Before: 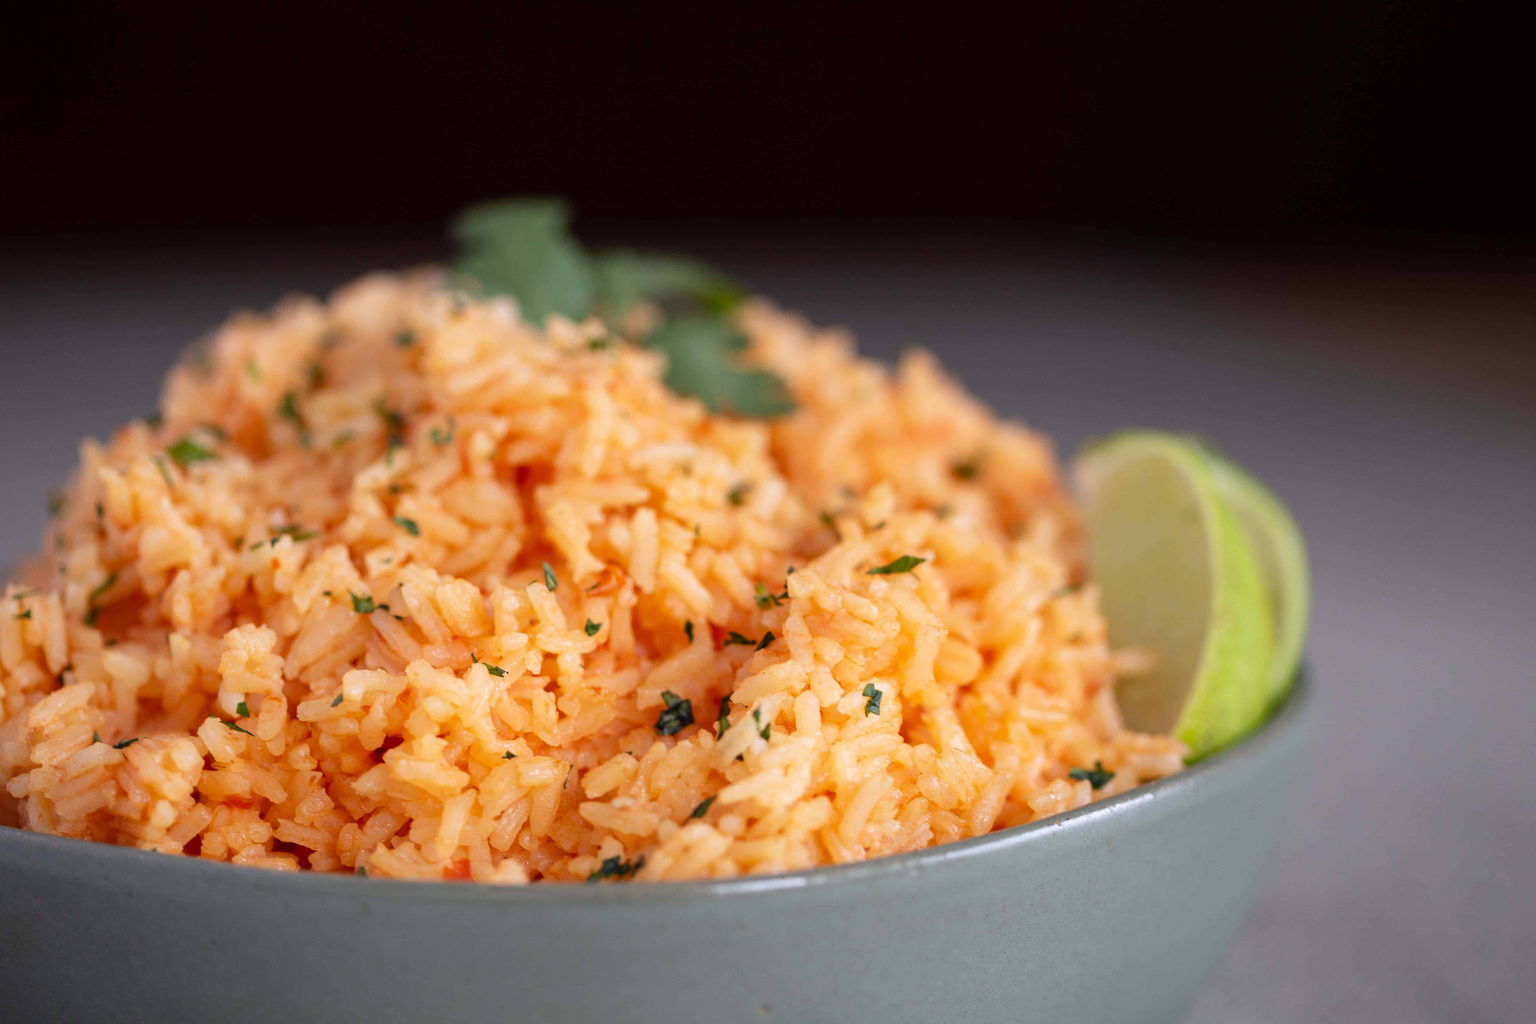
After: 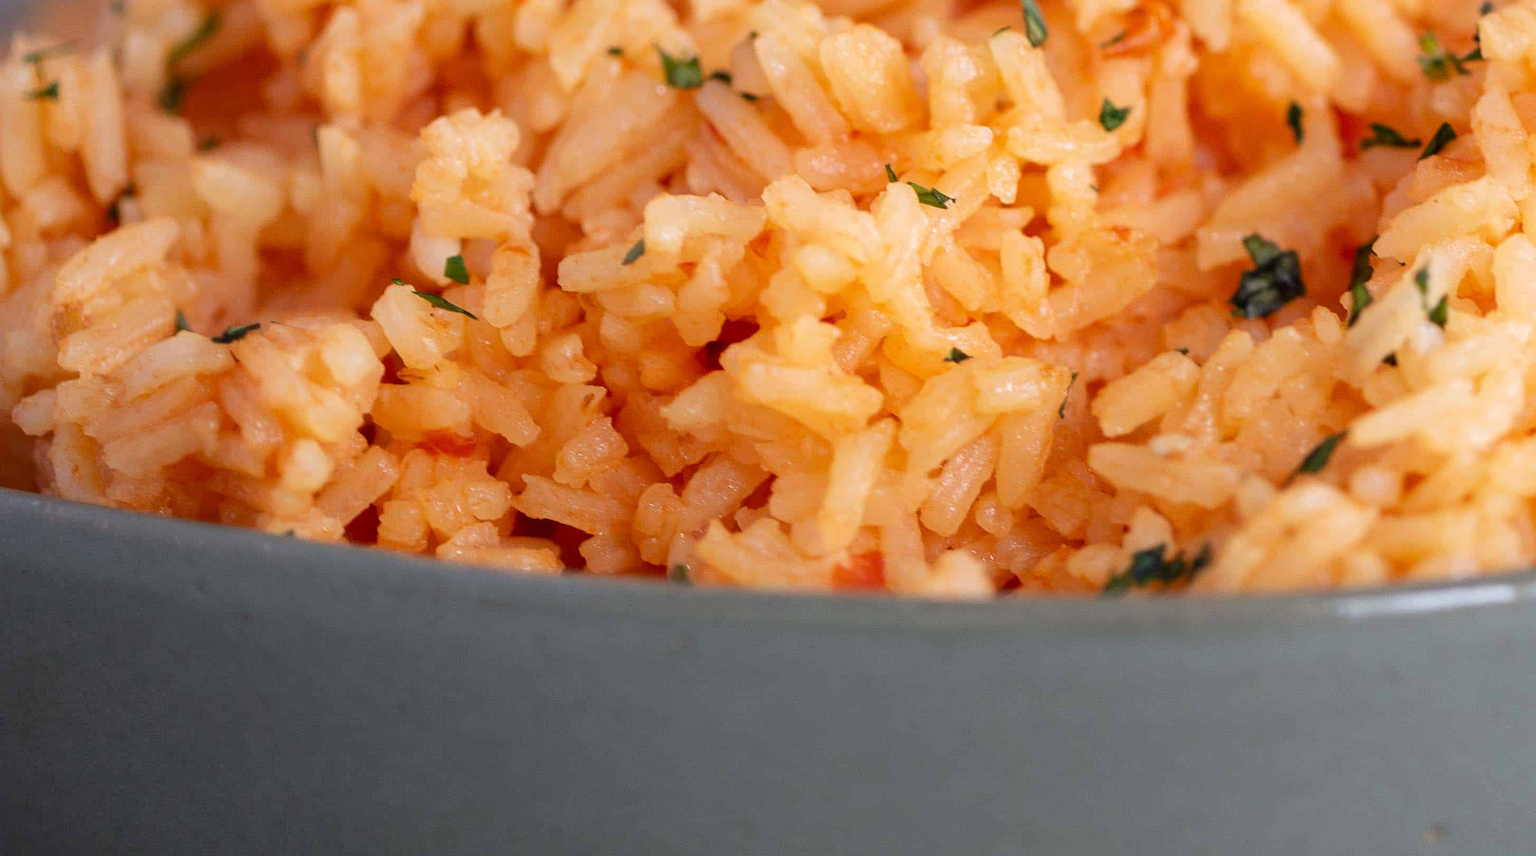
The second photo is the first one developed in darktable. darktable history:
crop and rotate: top 55.329%, right 46.772%, bottom 0.13%
